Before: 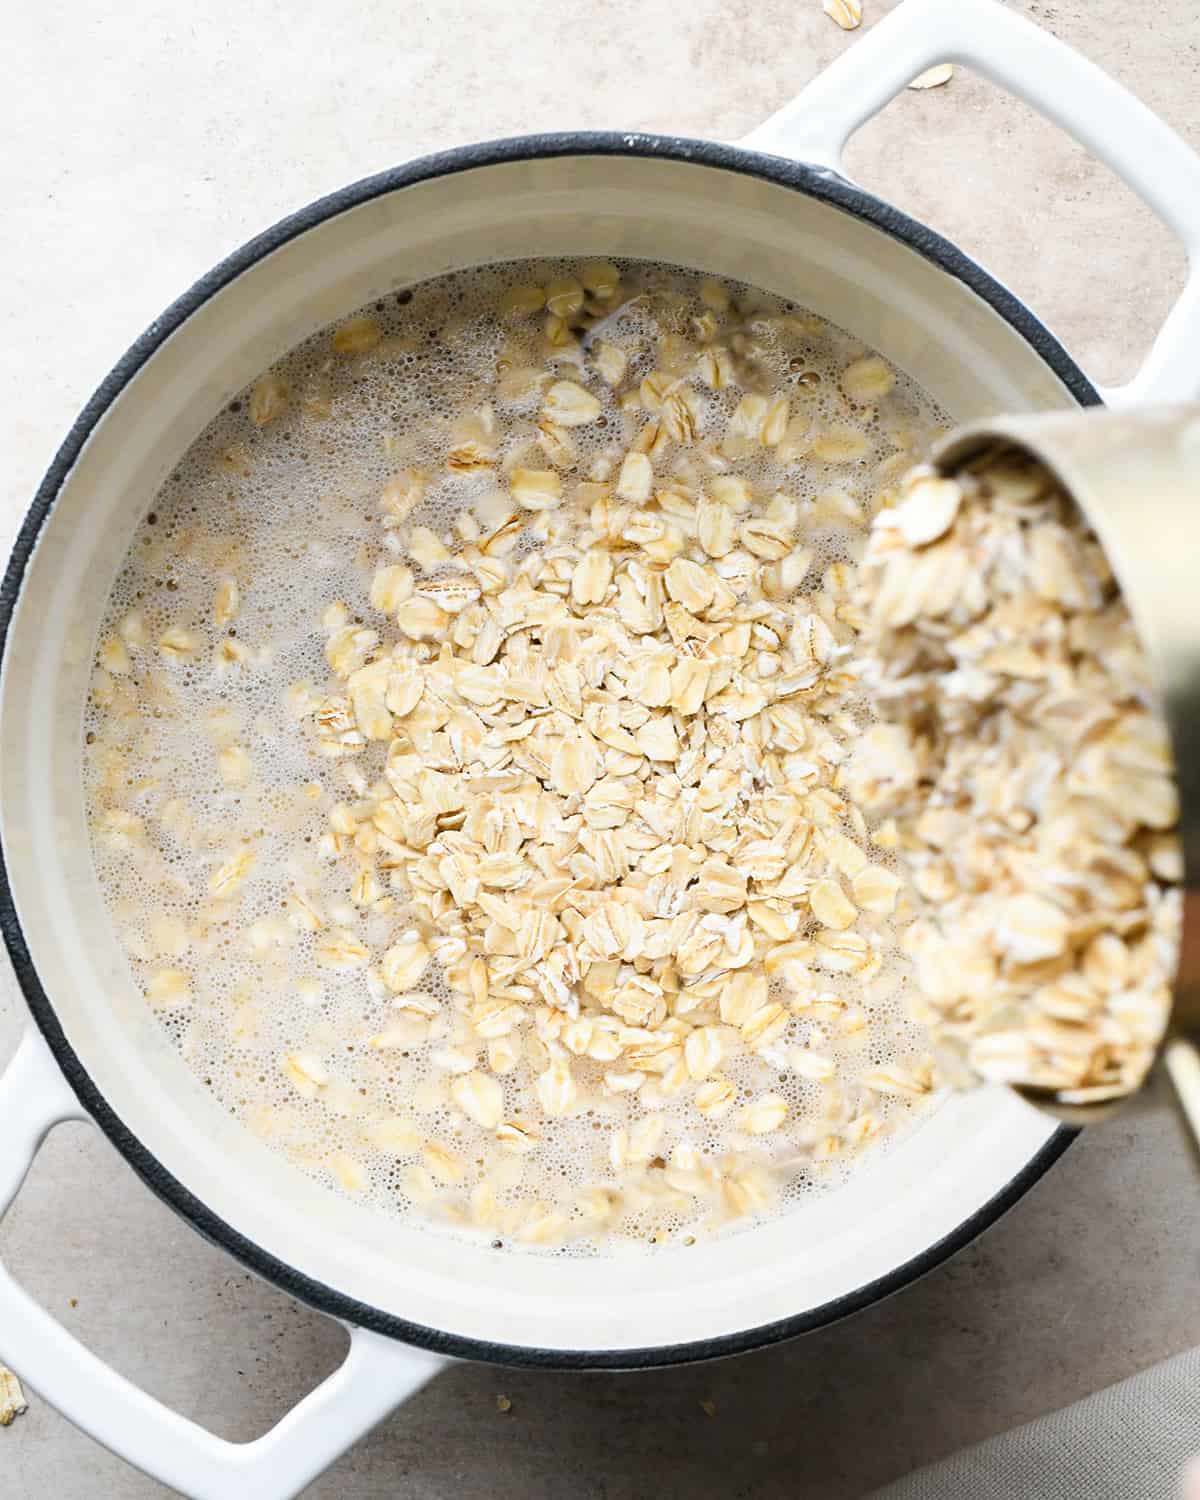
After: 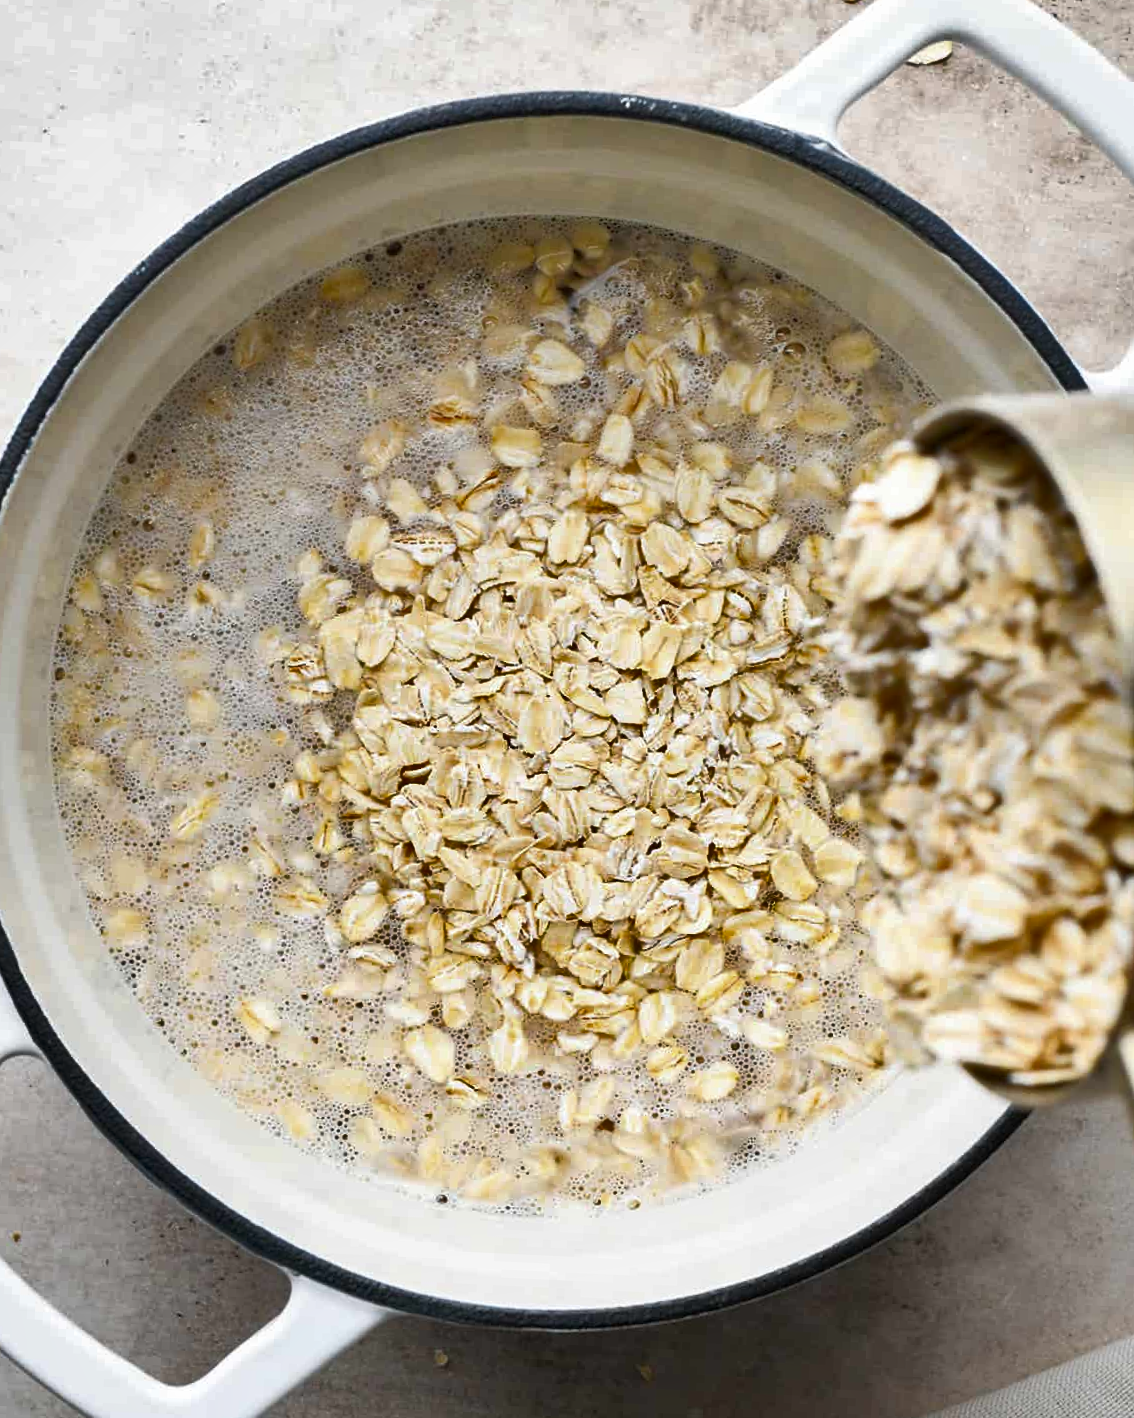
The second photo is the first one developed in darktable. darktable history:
crop and rotate: angle -2.7°
shadows and highlights: radius 109.39, shadows 45.28, highlights -66.71, low approximation 0.01, soften with gaussian
